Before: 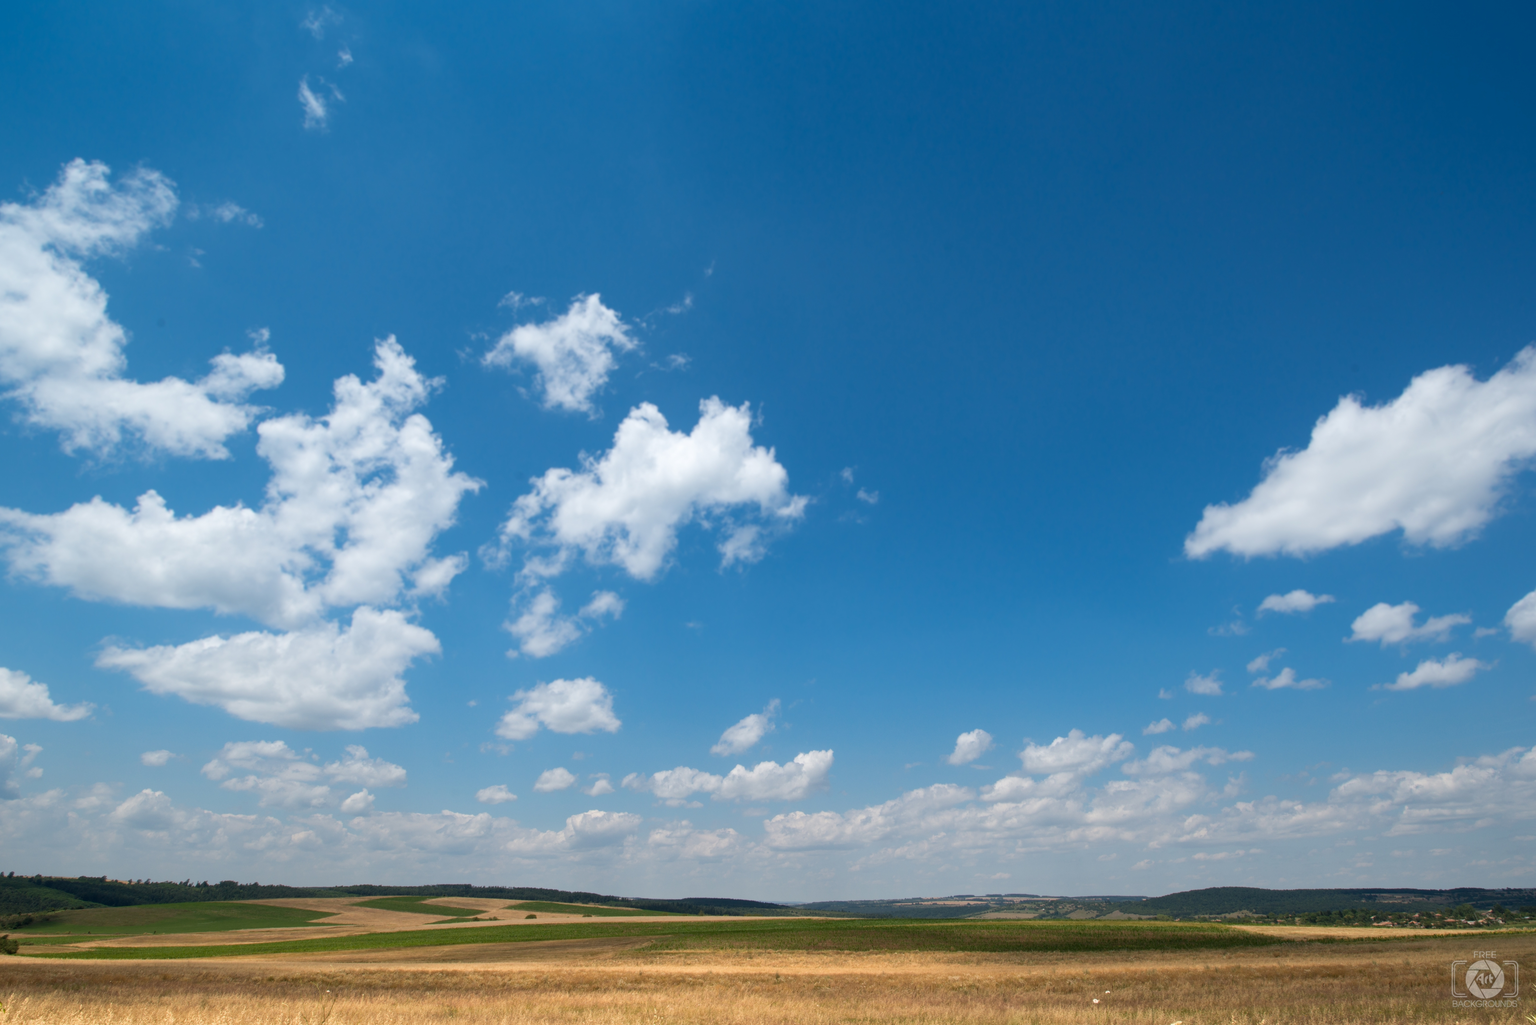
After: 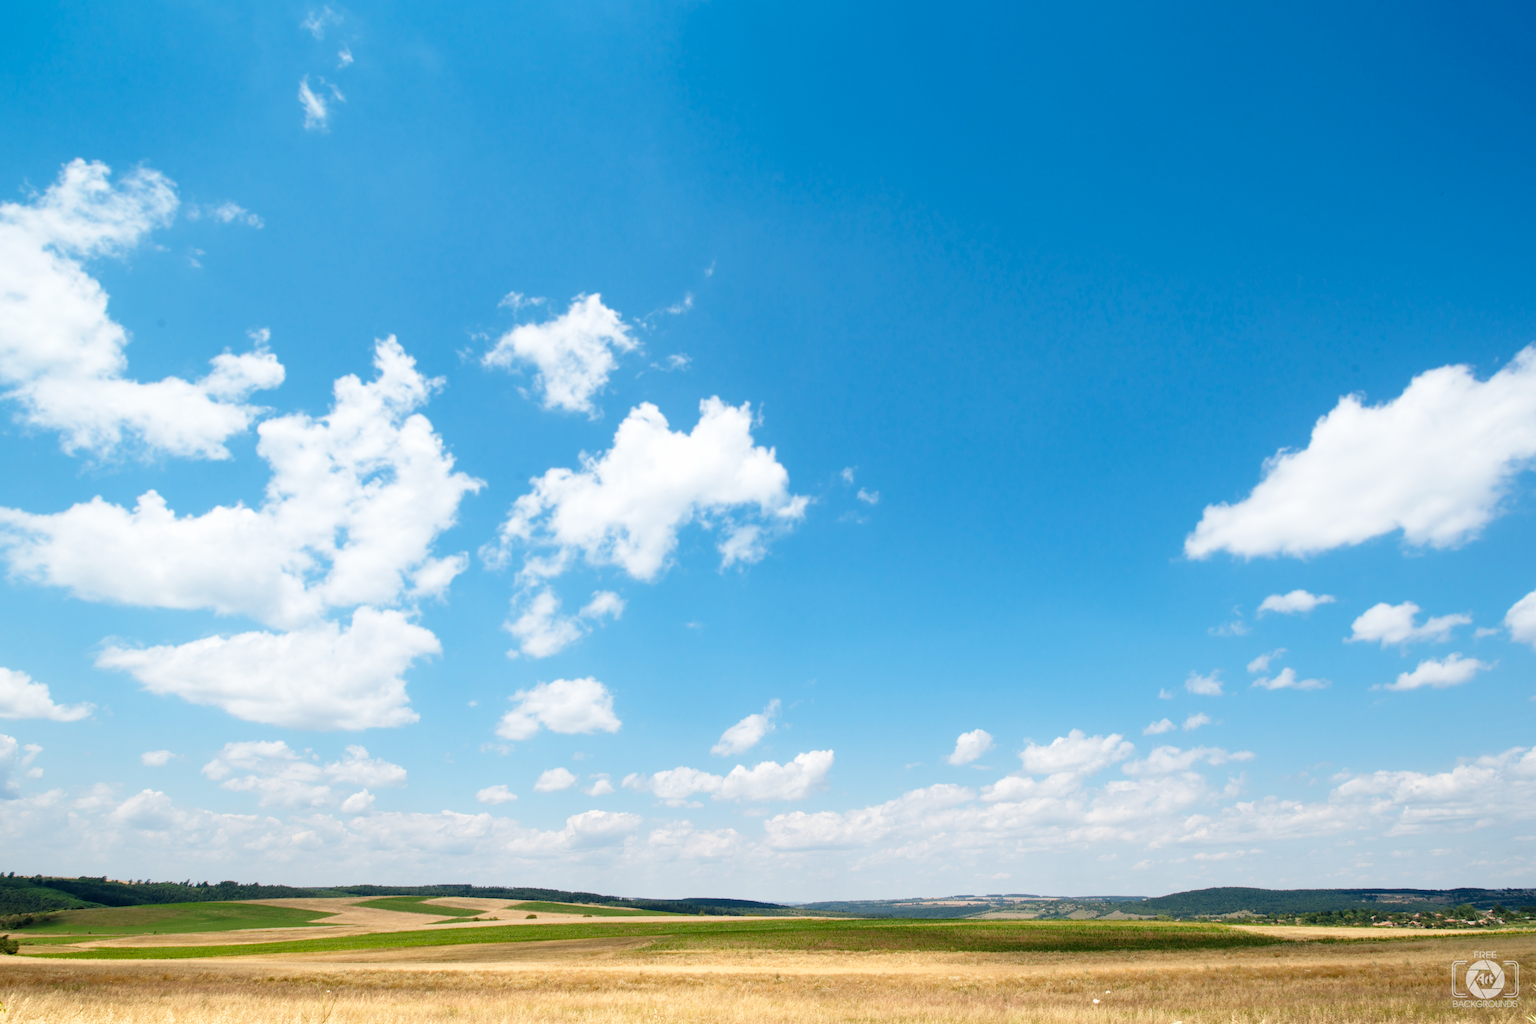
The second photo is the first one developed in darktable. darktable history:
base curve: curves: ch0 [(0, 0) (0.008, 0.007) (0.022, 0.029) (0.048, 0.089) (0.092, 0.197) (0.191, 0.399) (0.275, 0.534) (0.357, 0.65) (0.477, 0.78) (0.542, 0.833) (0.799, 0.973) (1, 1)], preserve colors none
color calibration: illuminant same as pipeline (D50), x 0.346, y 0.359, temperature 5002.42 K
